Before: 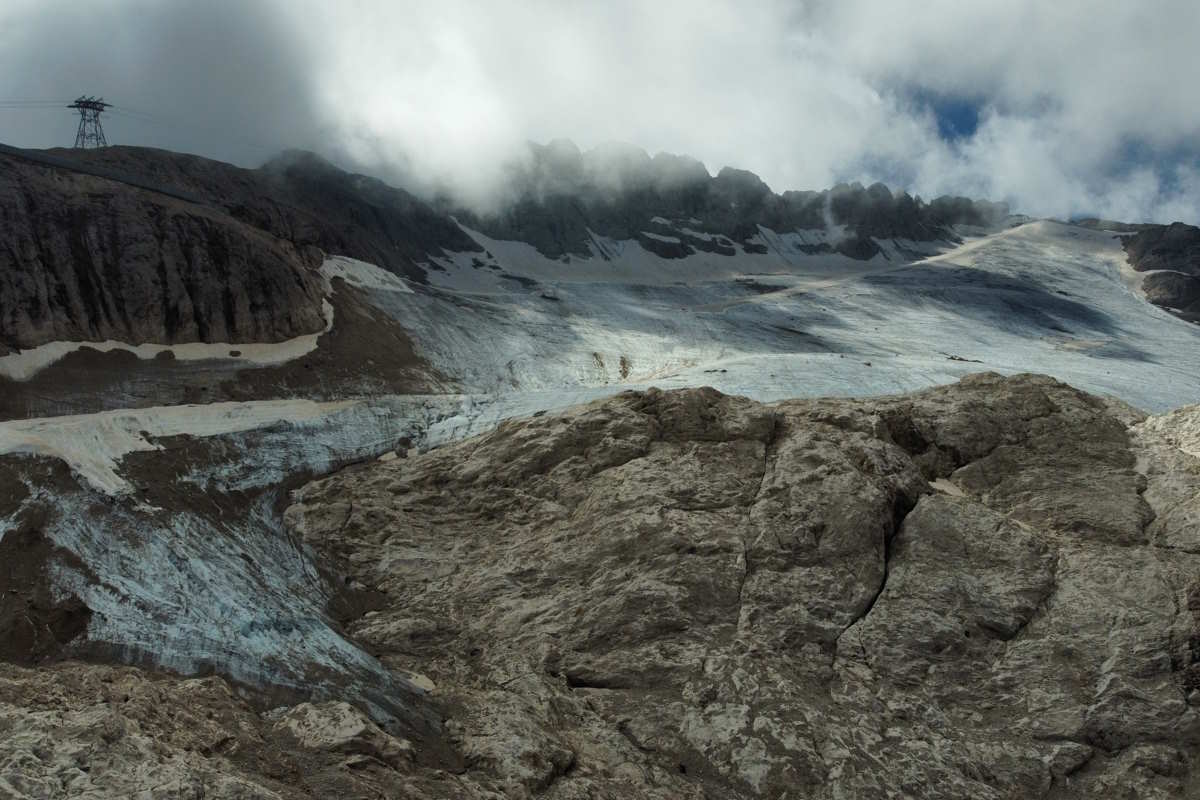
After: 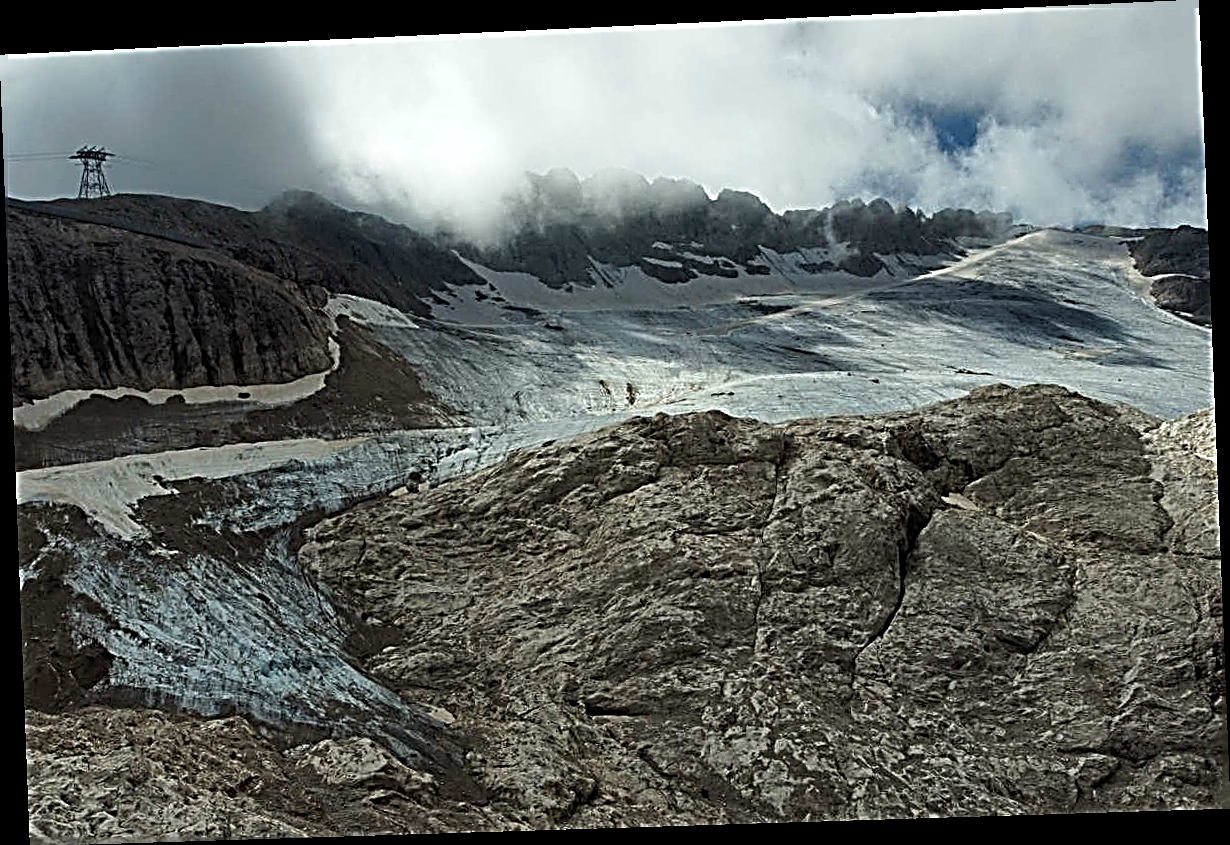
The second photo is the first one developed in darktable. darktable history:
rotate and perspective: rotation -2.22°, lens shift (horizontal) -0.022, automatic cropping off
sharpen: radius 3.158, amount 1.731
shadows and highlights: shadows -12.5, white point adjustment 4, highlights 28.33
